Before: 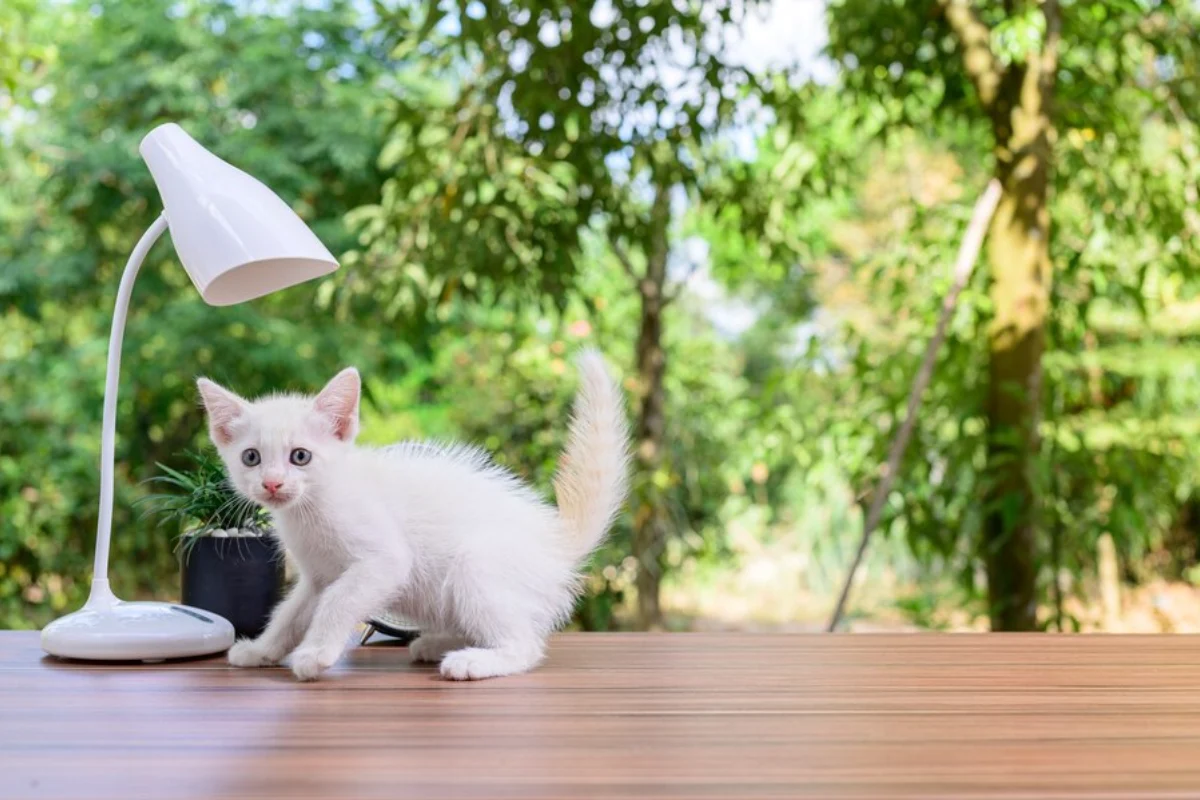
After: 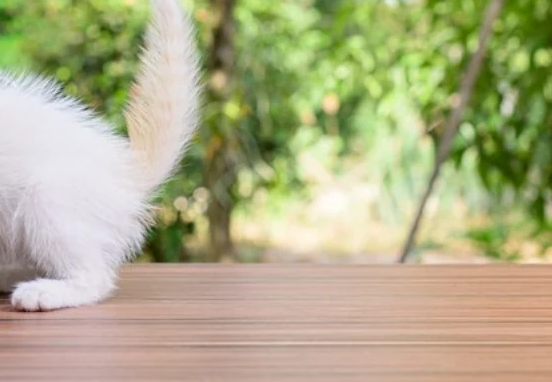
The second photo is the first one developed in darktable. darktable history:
exposure: black level correction 0.001, compensate exposure bias true, compensate highlight preservation false
crop: left 35.777%, top 46.184%, right 18.182%, bottom 5.977%
